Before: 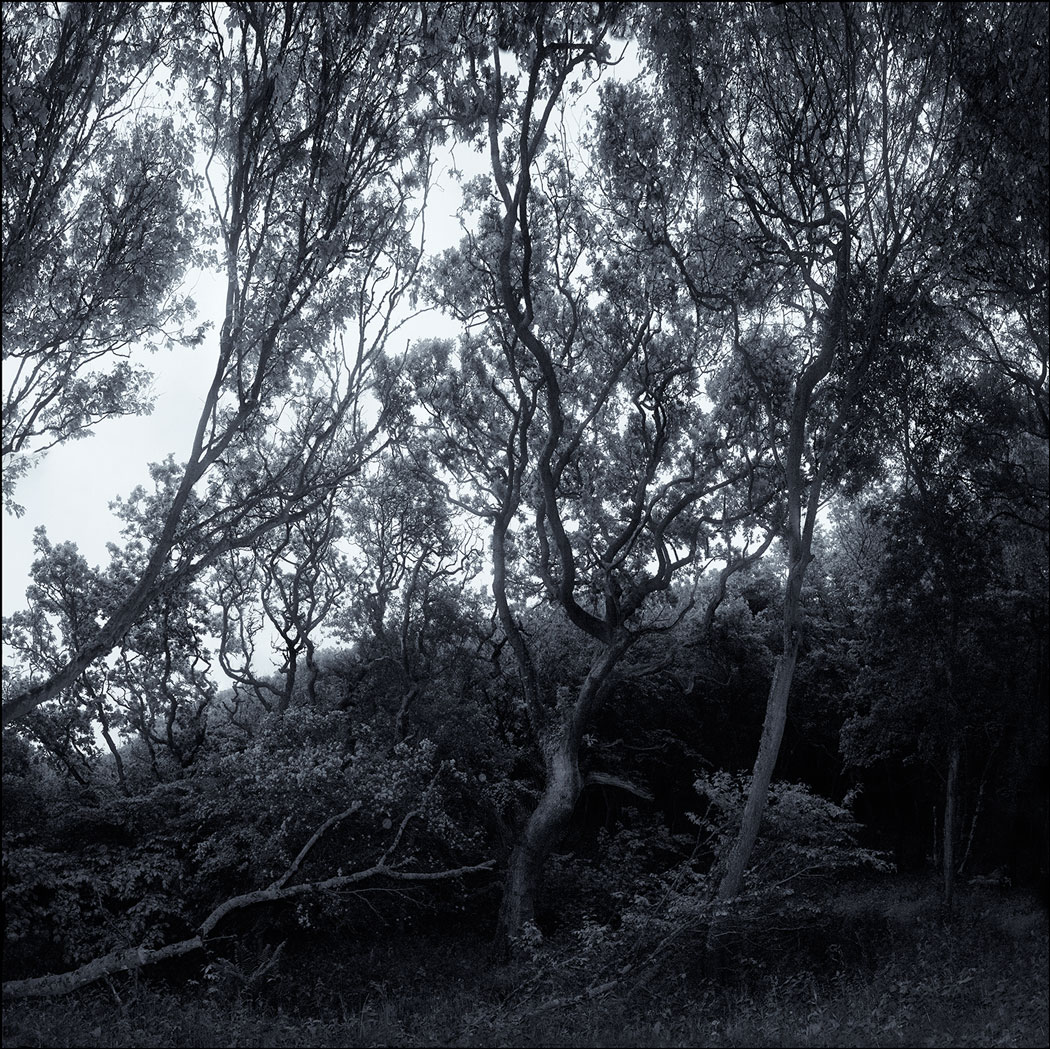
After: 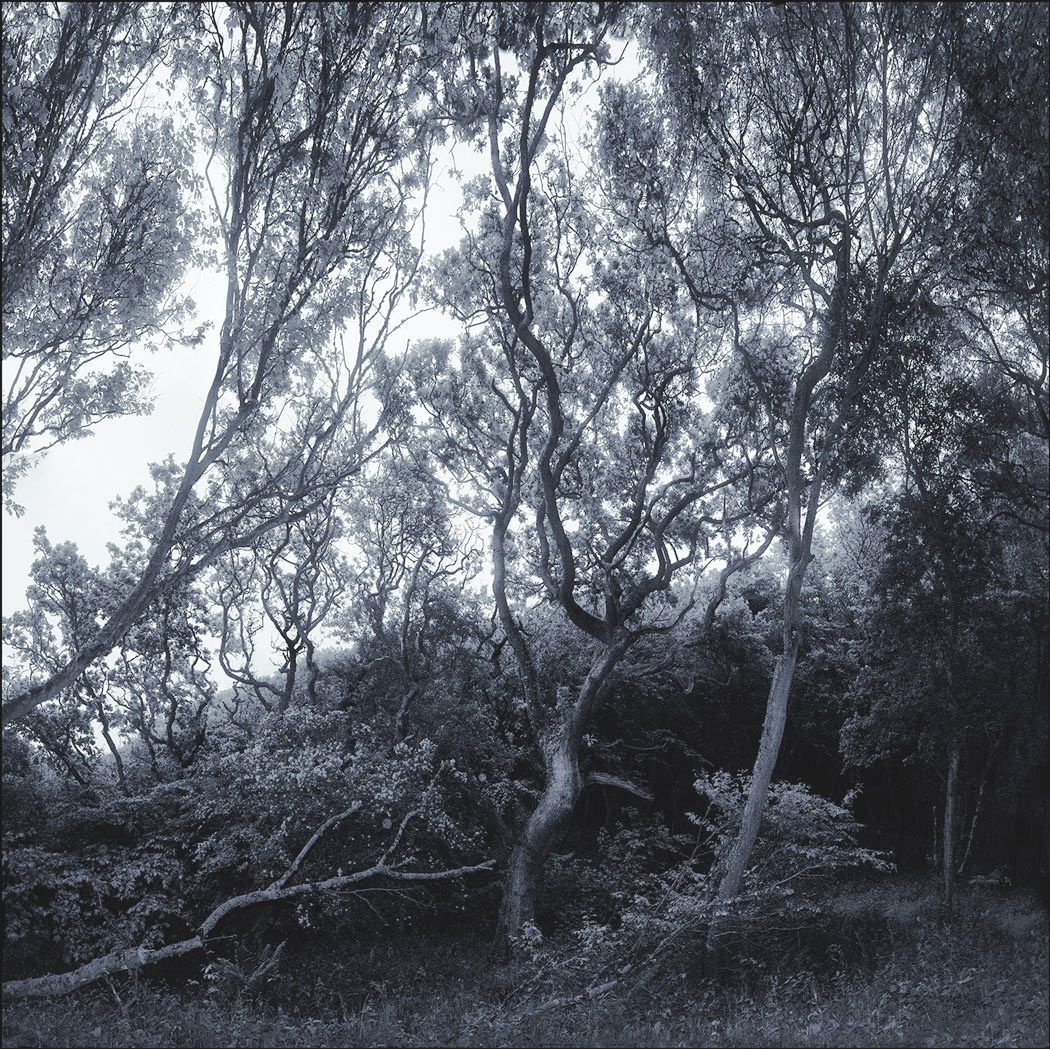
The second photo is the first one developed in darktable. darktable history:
base curve: curves: ch0 [(0, 0.007) (0.028, 0.063) (0.121, 0.311) (0.46, 0.743) (0.859, 0.957) (1, 1)], preserve colors none
shadows and highlights: shadows 39.64, highlights -59.98
